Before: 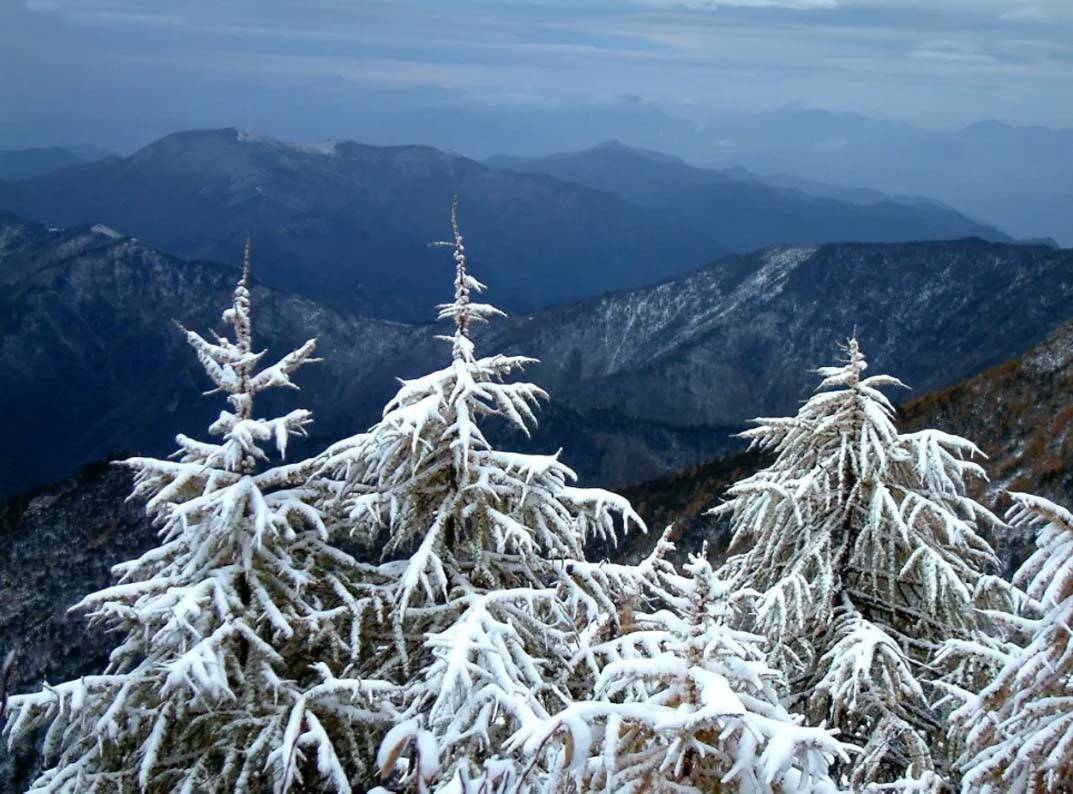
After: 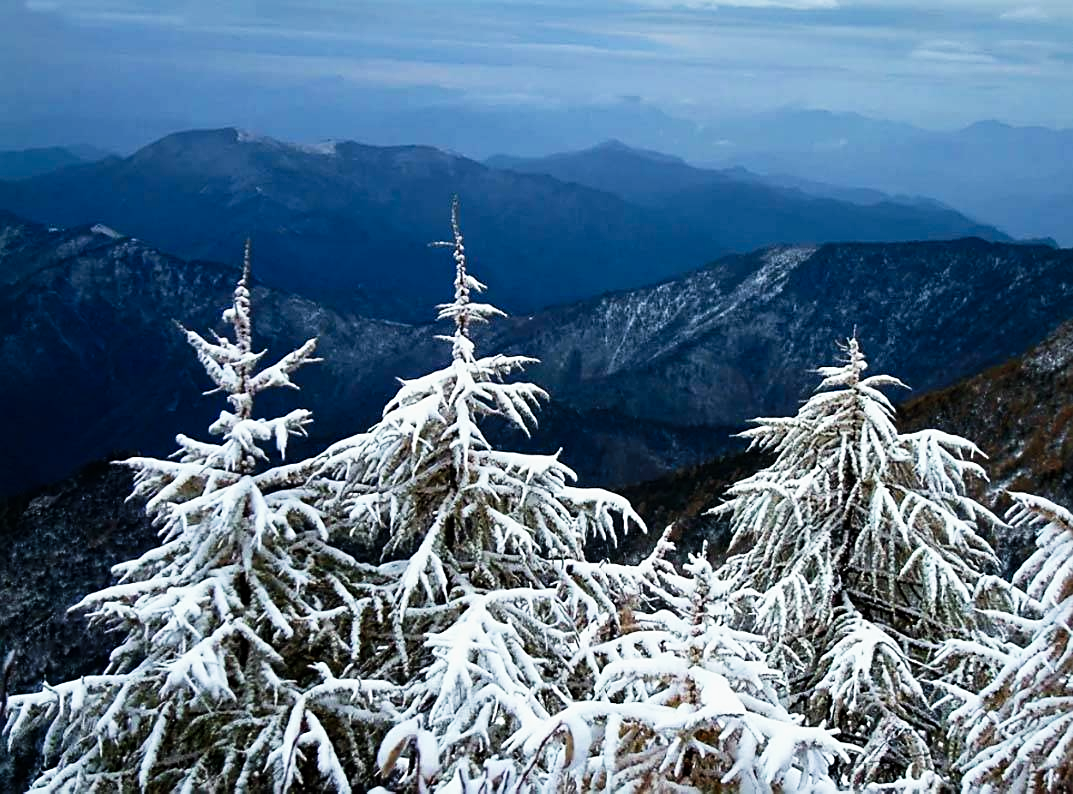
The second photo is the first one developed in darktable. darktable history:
tone curve: curves: ch0 [(0, 0) (0.059, 0.027) (0.178, 0.105) (0.292, 0.233) (0.485, 0.472) (0.837, 0.887) (1, 0.983)]; ch1 [(0, 0) (0.23, 0.166) (0.34, 0.298) (0.371, 0.334) (0.435, 0.413) (0.477, 0.469) (0.499, 0.498) (0.534, 0.551) (0.56, 0.585) (0.754, 0.801) (1, 1)]; ch2 [(0, 0) (0.431, 0.414) (0.498, 0.503) (0.524, 0.531) (0.568, 0.567) (0.6, 0.597) (0.65, 0.651) (0.752, 0.764) (1, 1)], preserve colors none
sharpen: on, module defaults
